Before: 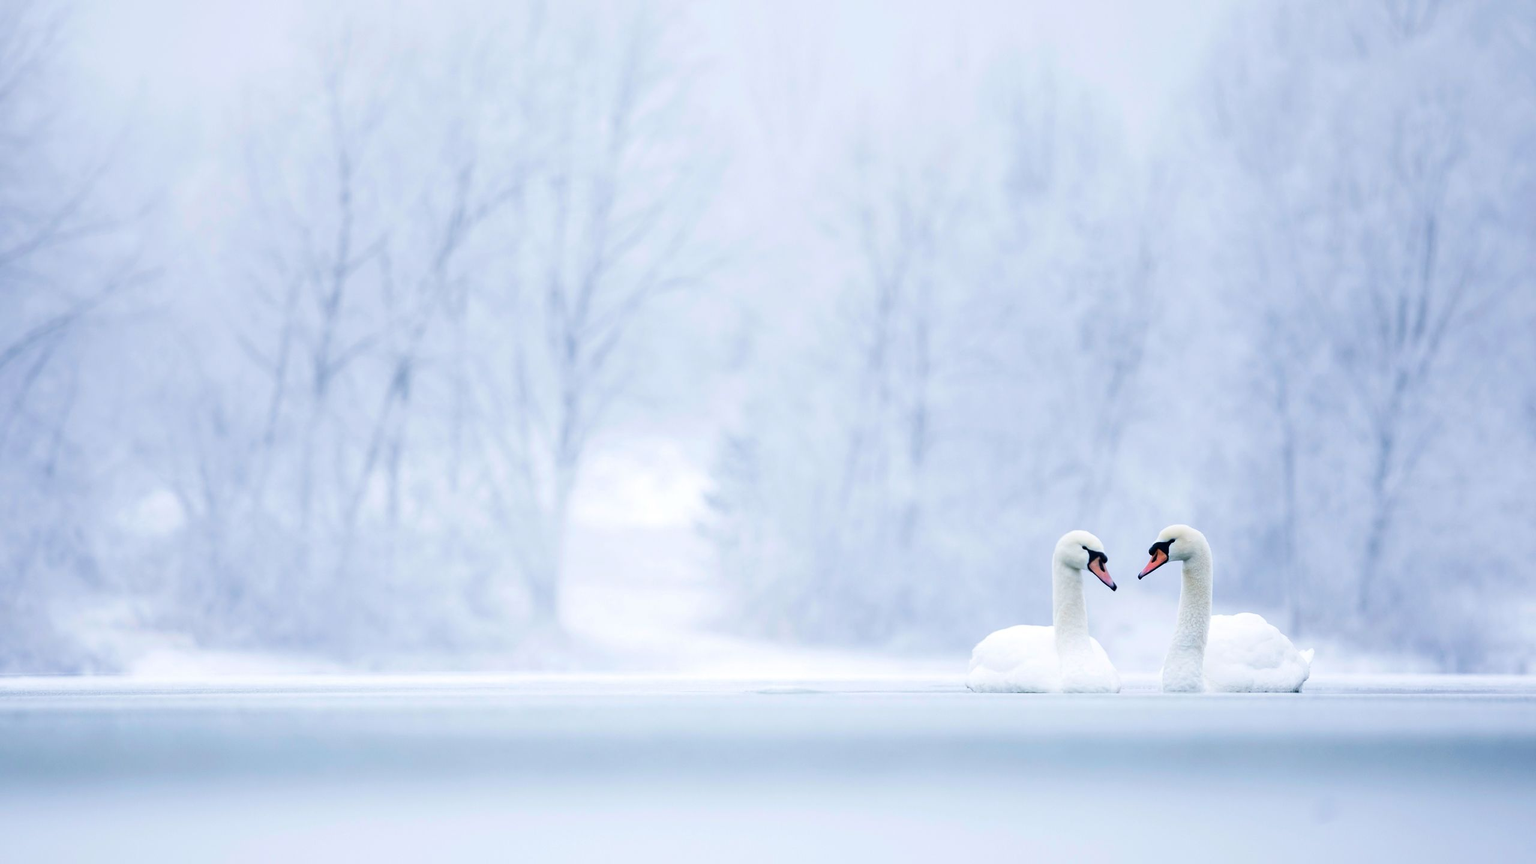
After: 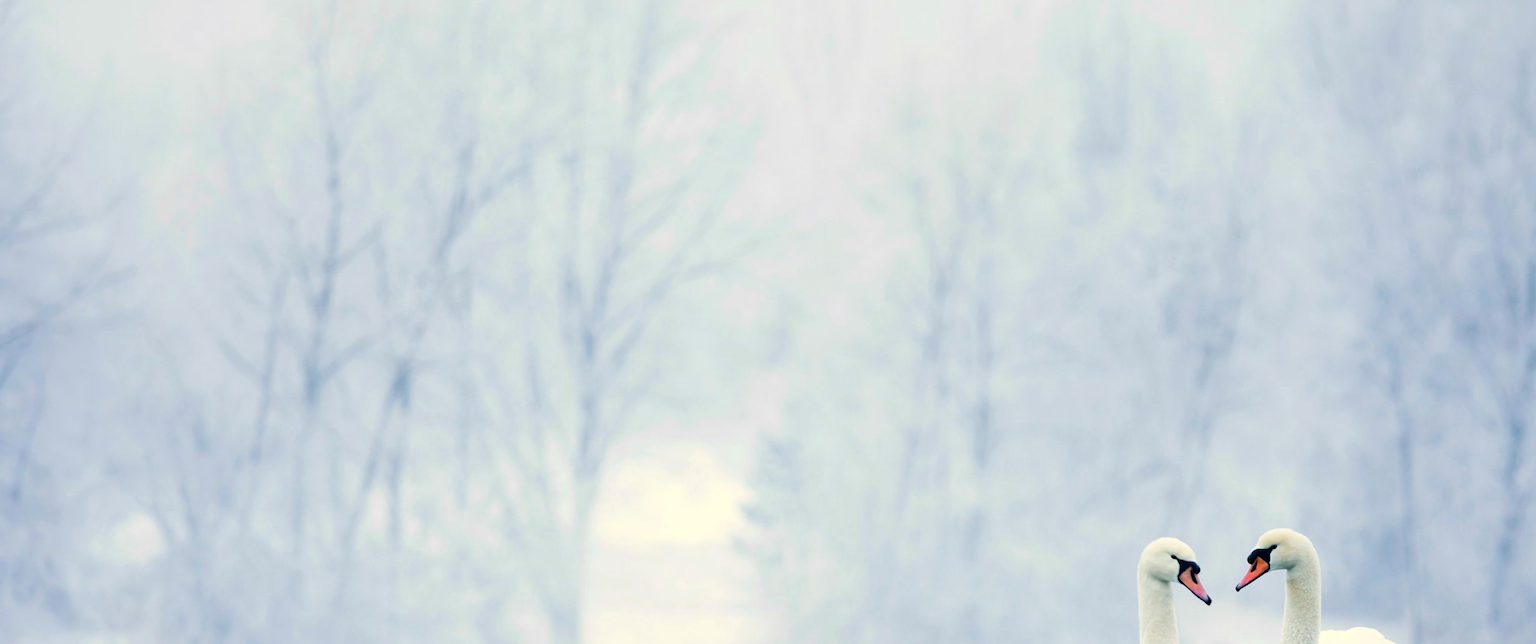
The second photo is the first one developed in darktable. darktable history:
crop: left 1.509%, top 3.452%, right 7.696%, bottom 28.452%
rotate and perspective: rotation -1.32°, lens shift (horizontal) -0.031, crop left 0.015, crop right 0.985, crop top 0.047, crop bottom 0.982
color balance rgb: perceptual saturation grading › global saturation 20%, global vibrance 20%
white balance: red 1.029, blue 0.92
